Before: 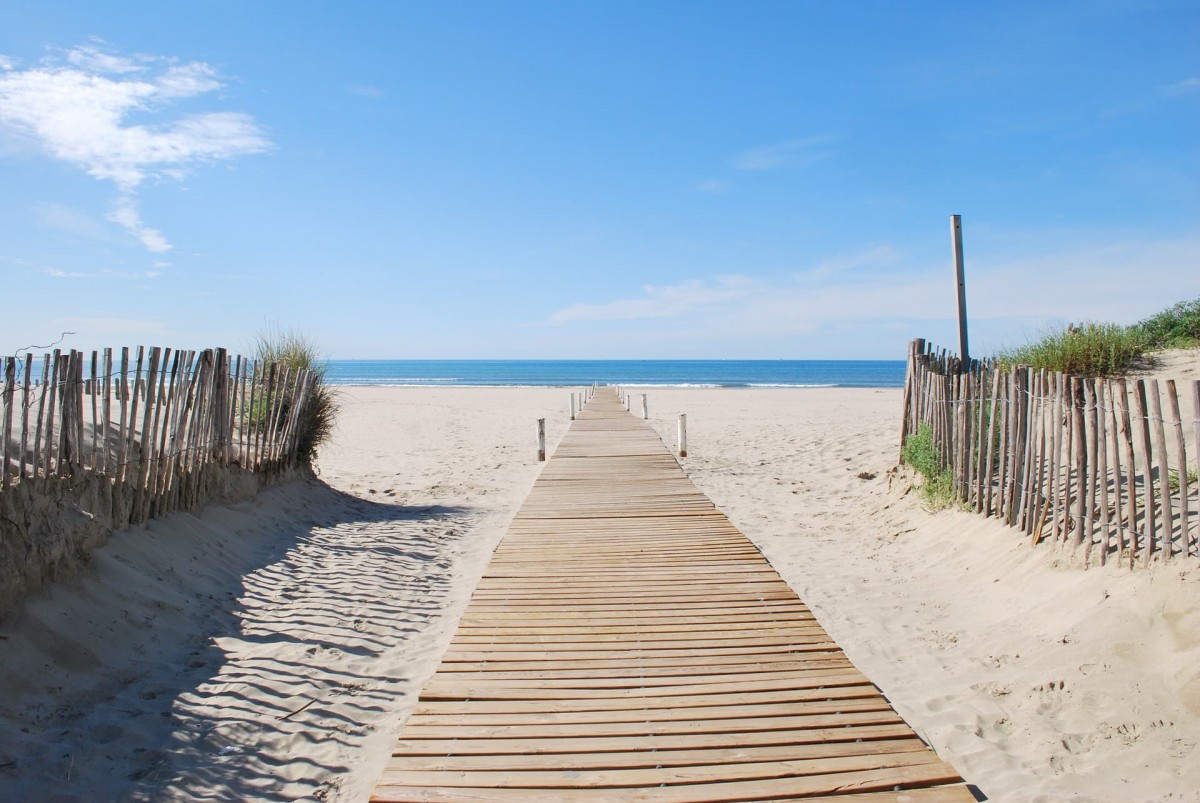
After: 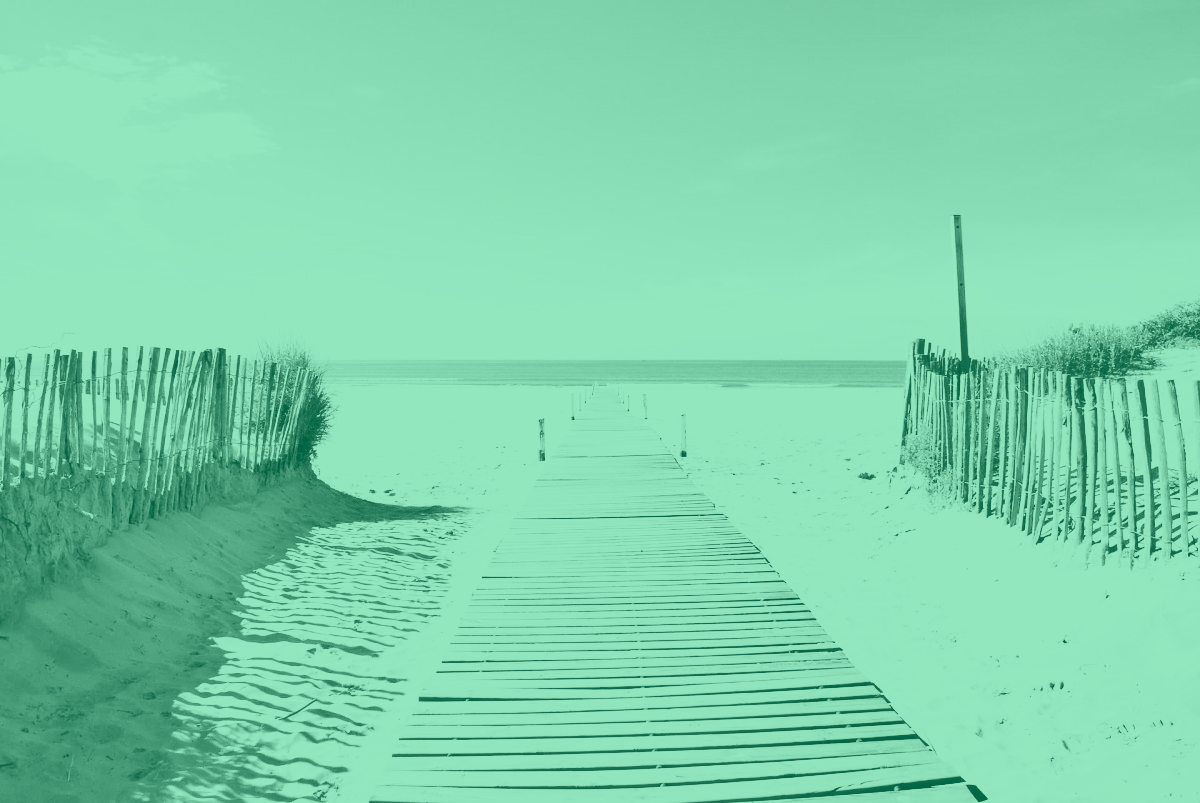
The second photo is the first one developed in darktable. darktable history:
shadows and highlights: shadows 60, soften with gaussian
filmic rgb: black relative exposure -5 EV, white relative exposure 3.2 EV, hardness 3.42, contrast 1.2, highlights saturation mix -30%
colorize: hue 147.6°, saturation 65%, lightness 21.64%
contrast brightness saturation: contrast 0.15, brightness 0.05
exposure: black level correction 0, exposure 1.45 EV, compensate exposure bias true, compensate highlight preservation false
